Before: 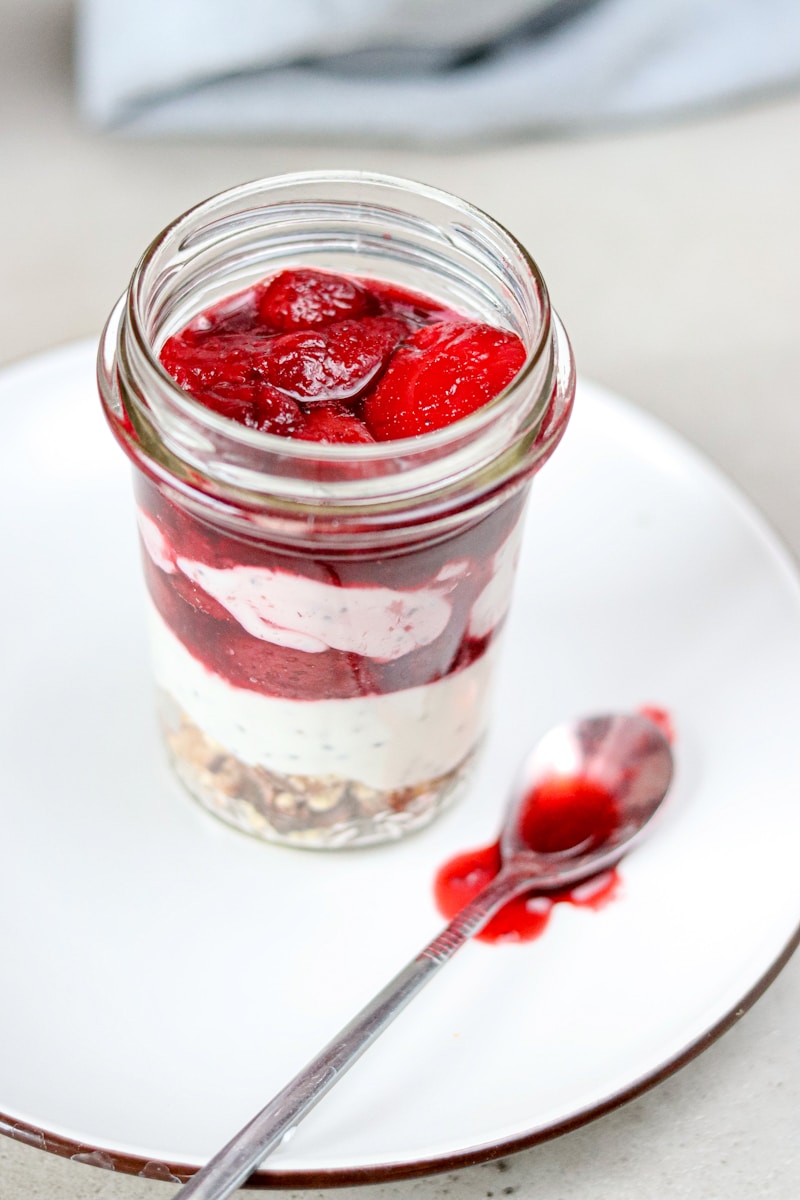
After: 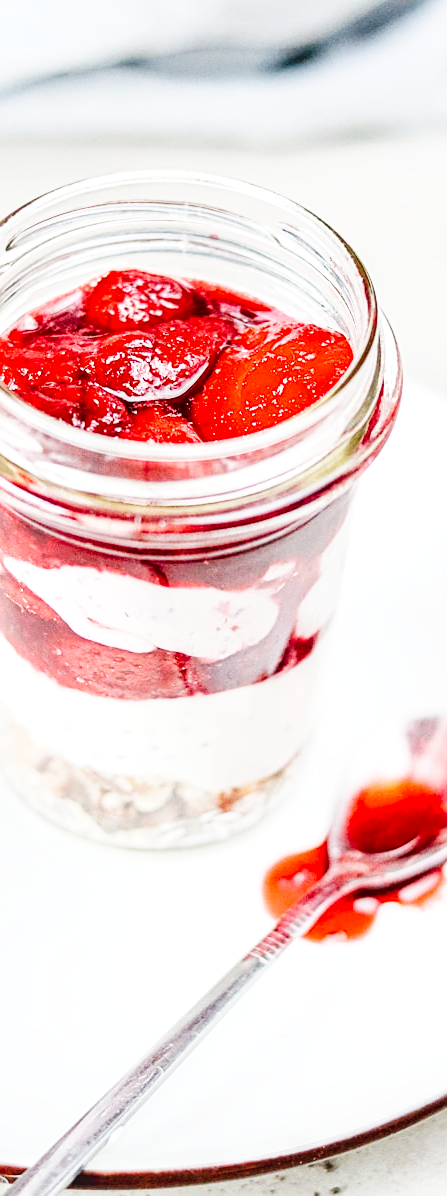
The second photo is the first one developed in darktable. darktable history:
crop: left 21.674%, right 22.086%
sharpen: on, module defaults
local contrast: on, module defaults
tone curve: curves: ch0 [(0, 0) (0.003, 0.003) (0.011, 0.013) (0.025, 0.028) (0.044, 0.05) (0.069, 0.079) (0.1, 0.113) (0.136, 0.154) (0.177, 0.201) (0.224, 0.268) (0.277, 0.38) (0.335, 0.486) (0.399, 0.588) (0.468, 0.688) (0.543, 0.787) (0.623, 0.854) (0.709, 0.916) (0.801, 0.957) (0.898, 0.978) (1, 1)], preserve colors none
